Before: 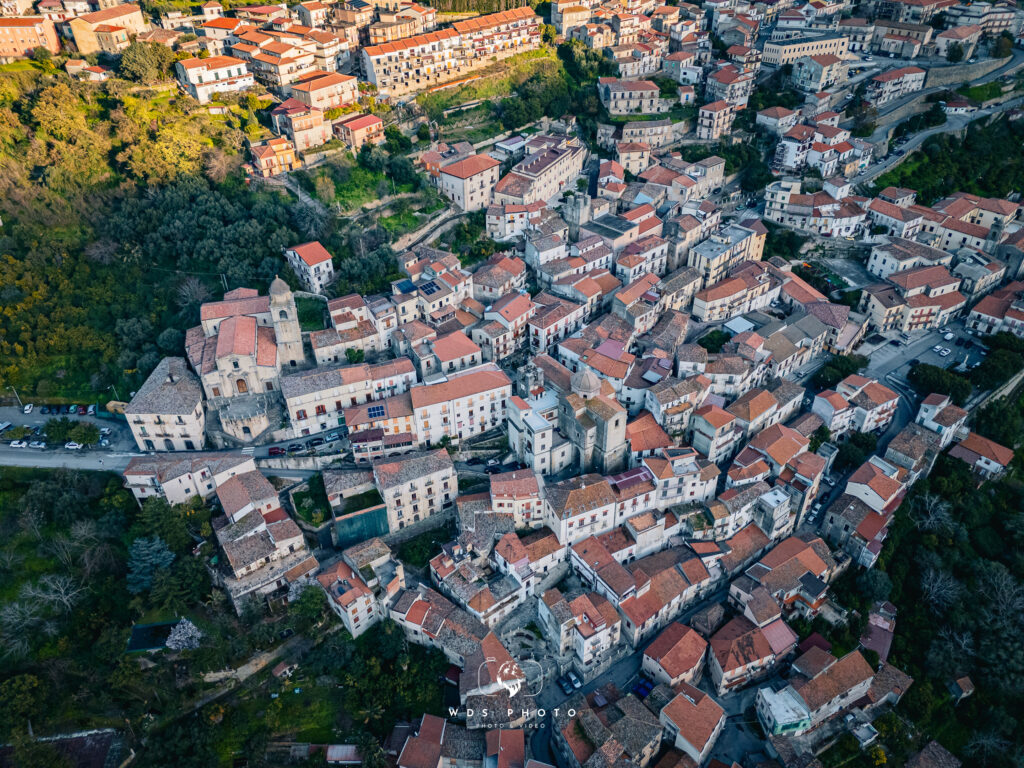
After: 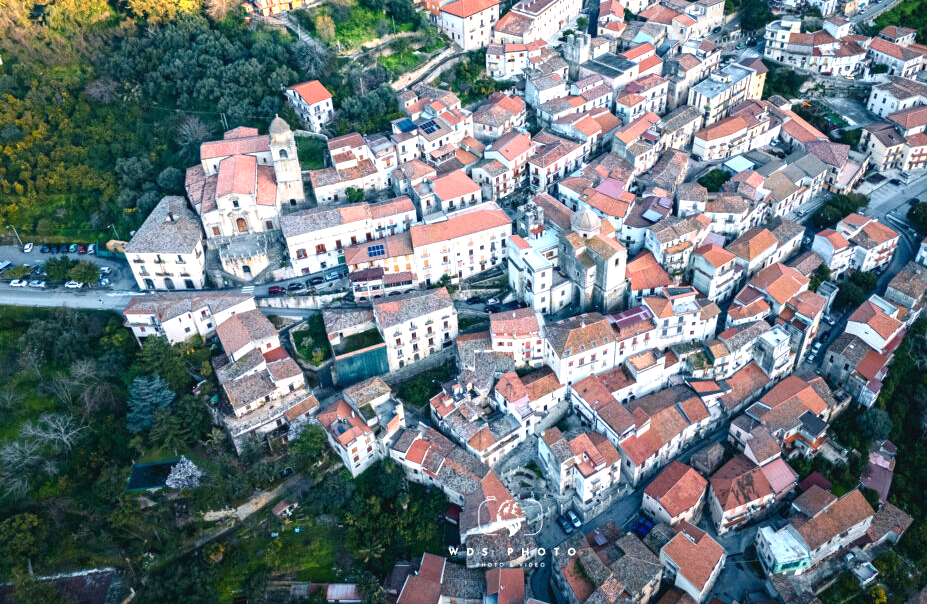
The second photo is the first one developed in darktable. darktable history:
exposure: compensate exposure bias true, compensate highlight preservation false
crop: top 21.013%, right 9.465%, bottom 0.312%
